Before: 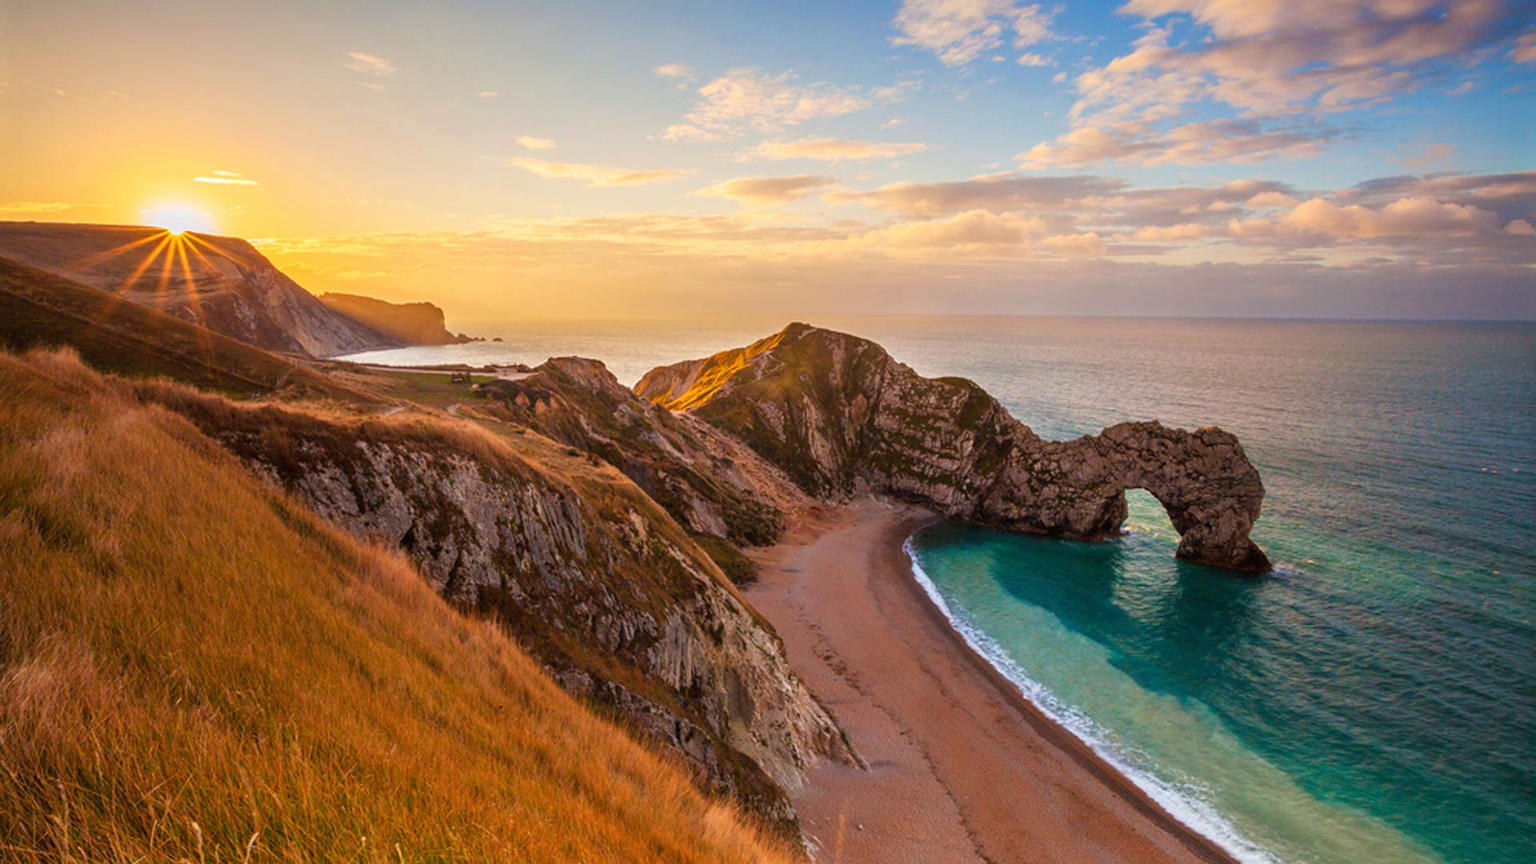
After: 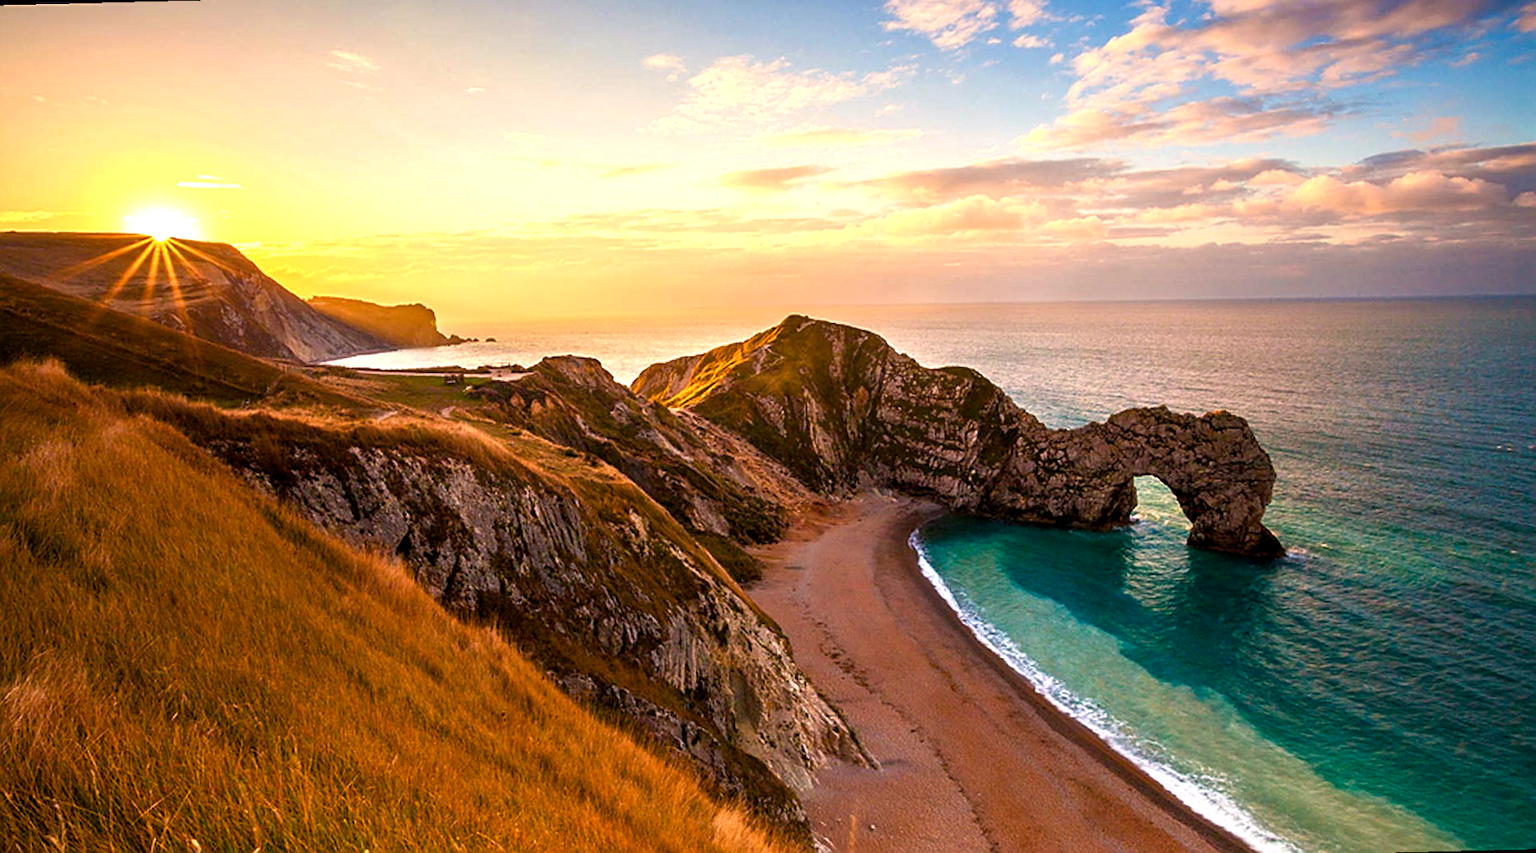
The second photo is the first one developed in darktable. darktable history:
color balance rgb: shadows lift › chroma 2%, shadows lift › hue 185.64°, power › luminance 1.48%, highlights gain › chroma 3%, highlights gain › hue 54.51°, global offset › luminance -0.4%, perceptual saturation grading › highlights -18.47%, perceptual saturation grading › mid-tones 6.62%, perceptual saturation grading › shadows 28.22%, perceptual brilliance grading › highlights 15.68%, perceptual brilliance grading › shadows -14.29%, global vibrance 25.96%, contrast 6.45%
rotate and perspective: rotation -1.42°, crop left 0.016, crop right 0.984, crop top 0.035, crop bottom 0.965
sharpen: on, module defaults
